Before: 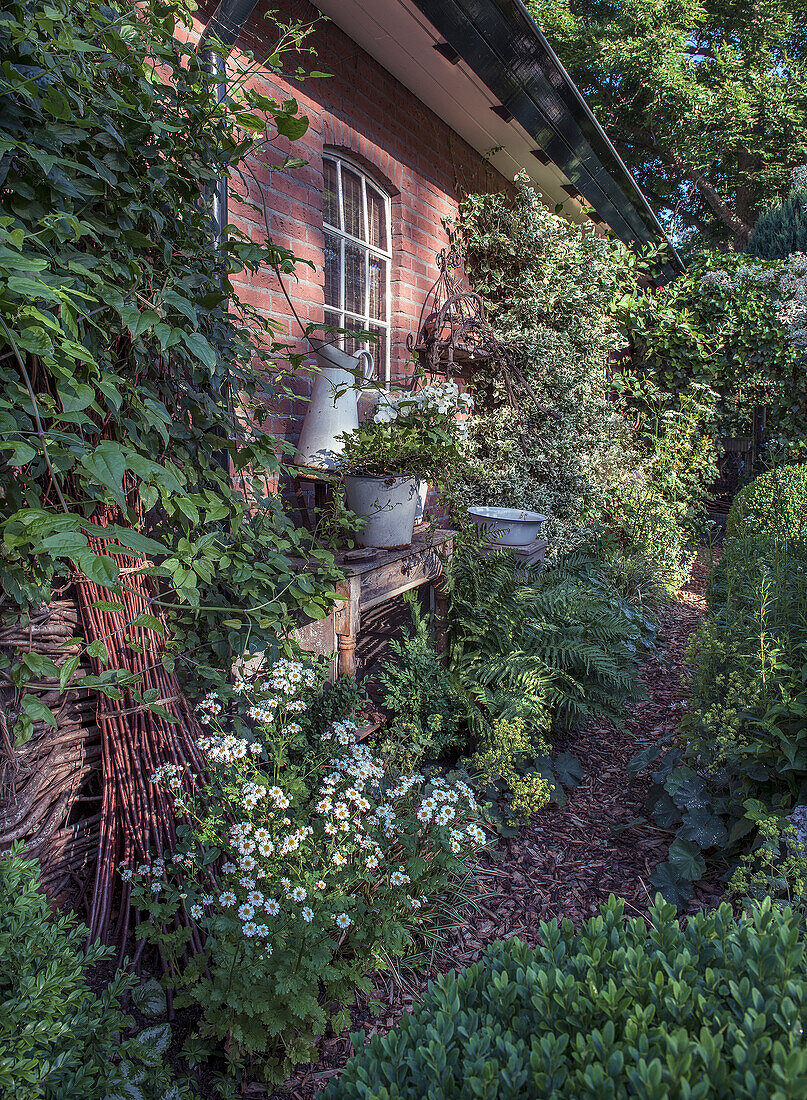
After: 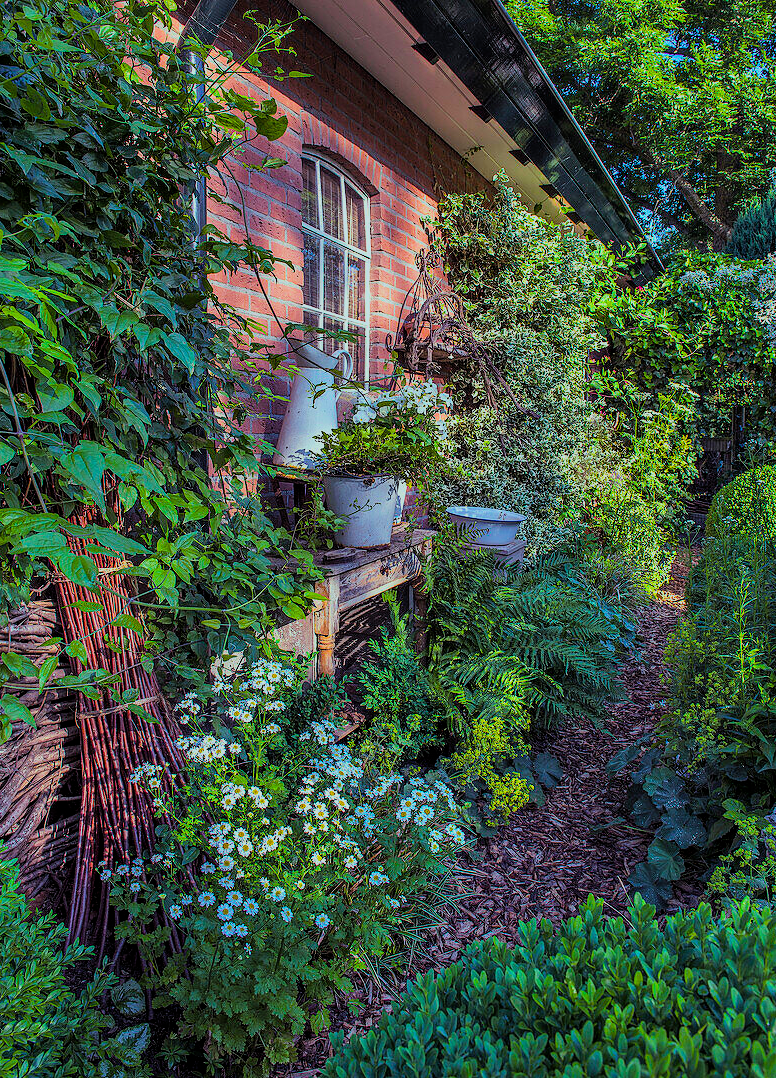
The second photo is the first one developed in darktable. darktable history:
crop and rotate: left 2.697%, right 1.045%, bottom 1.96%
color balance rgb: highlights gain › luminance 15.144%, highlights gain › chroma 3.94%, highlights gain › hue 207.4°, linear chroma grading › highlights 98.903%, linear chroma grading › global chroma 23.404%, perceptual saturation grading › global saturation 0.846%, perceptual brilliance grading › global brilliance 12.431%
filmic rgb: middle gray luminance 29.84%, black relative exposure -8.93 EV, white relative exposure 6.99 EV, threshold 2.98 EV, target black luminance 0%, hardness 2.96, latitude 2.58%, contrast 0.962, highlights saturation mix 3.86%, shadows ↔ highlights balance 12.26%, enable highlight reconstruction true
